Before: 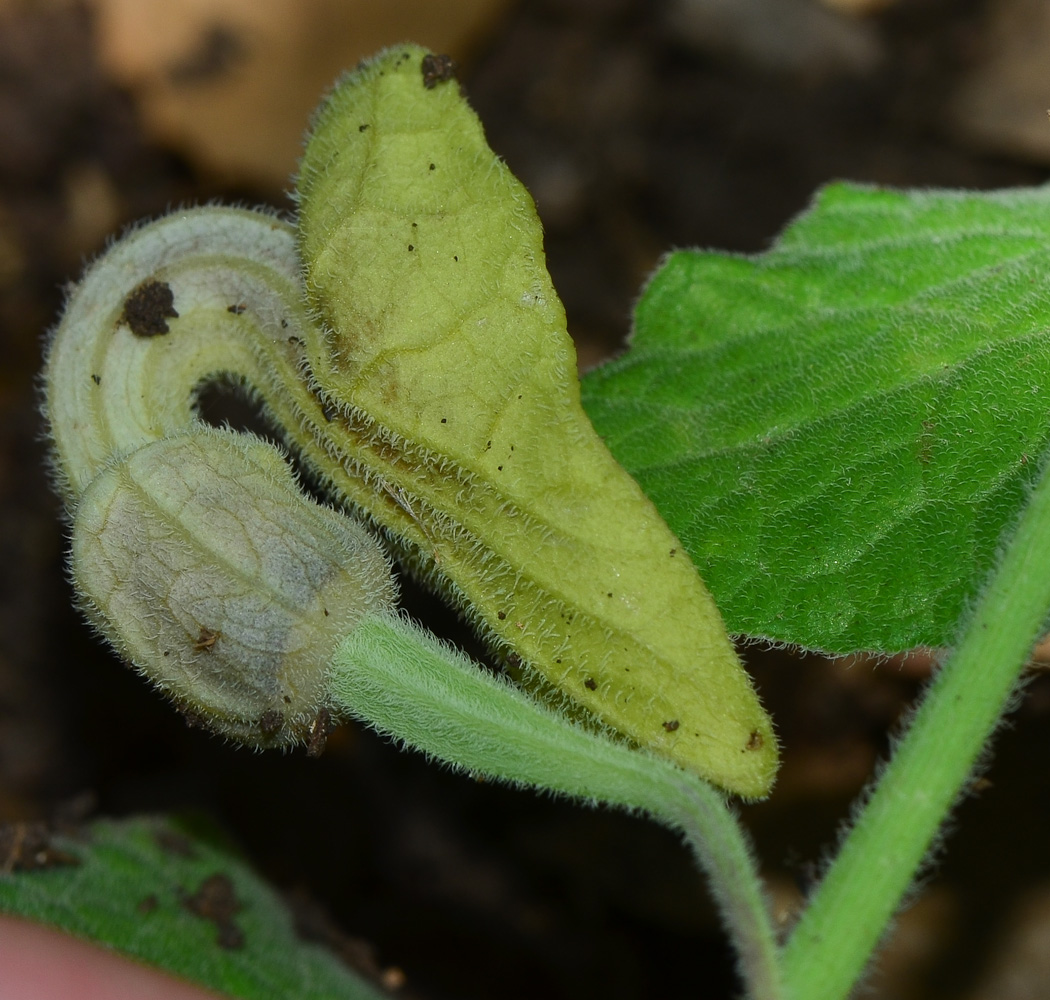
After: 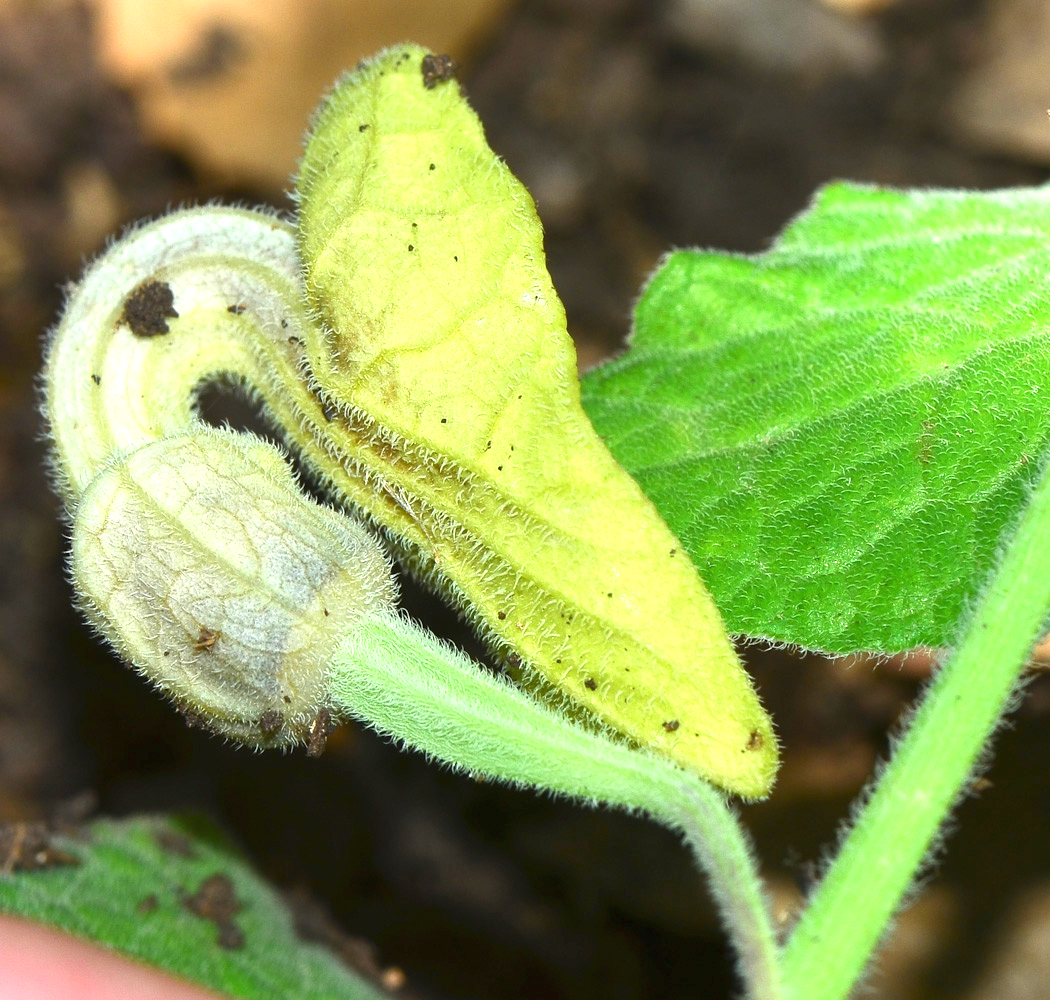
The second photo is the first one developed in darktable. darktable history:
exposure: black level correction 0, exposure 1.744 EV, compensate exposure bias true, compensate highlight preservation false
